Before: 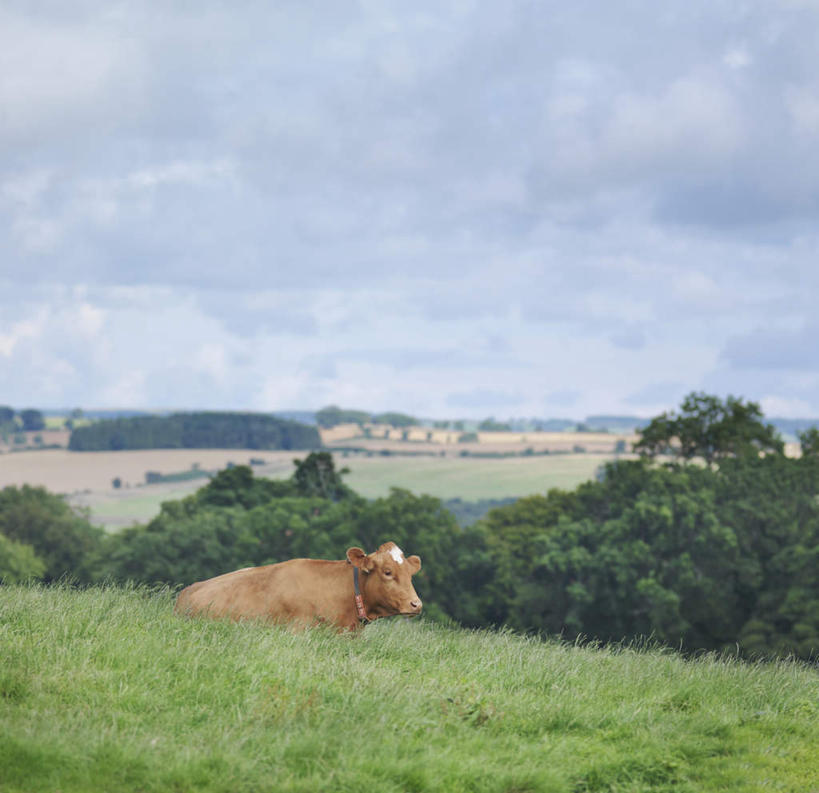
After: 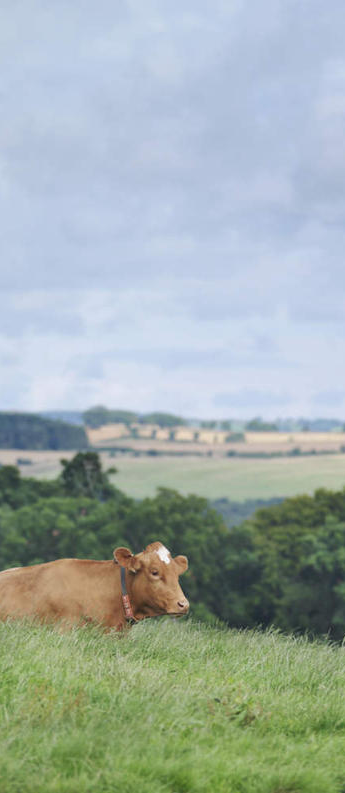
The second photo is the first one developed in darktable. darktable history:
crop: left 28.488%, right 29.362%
